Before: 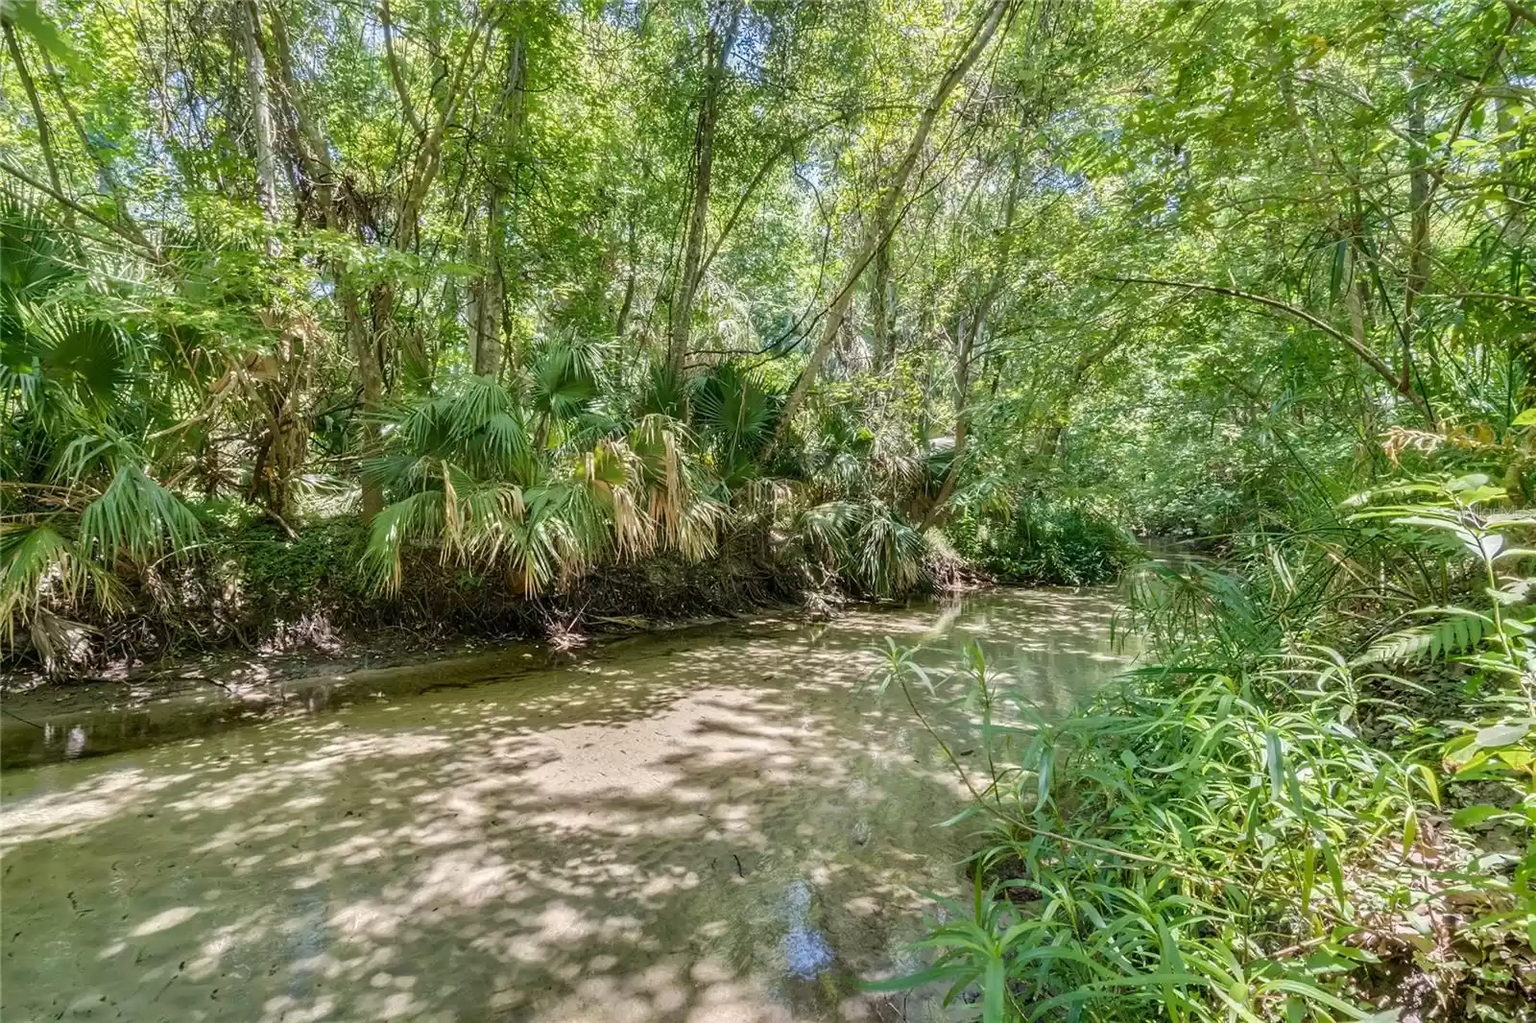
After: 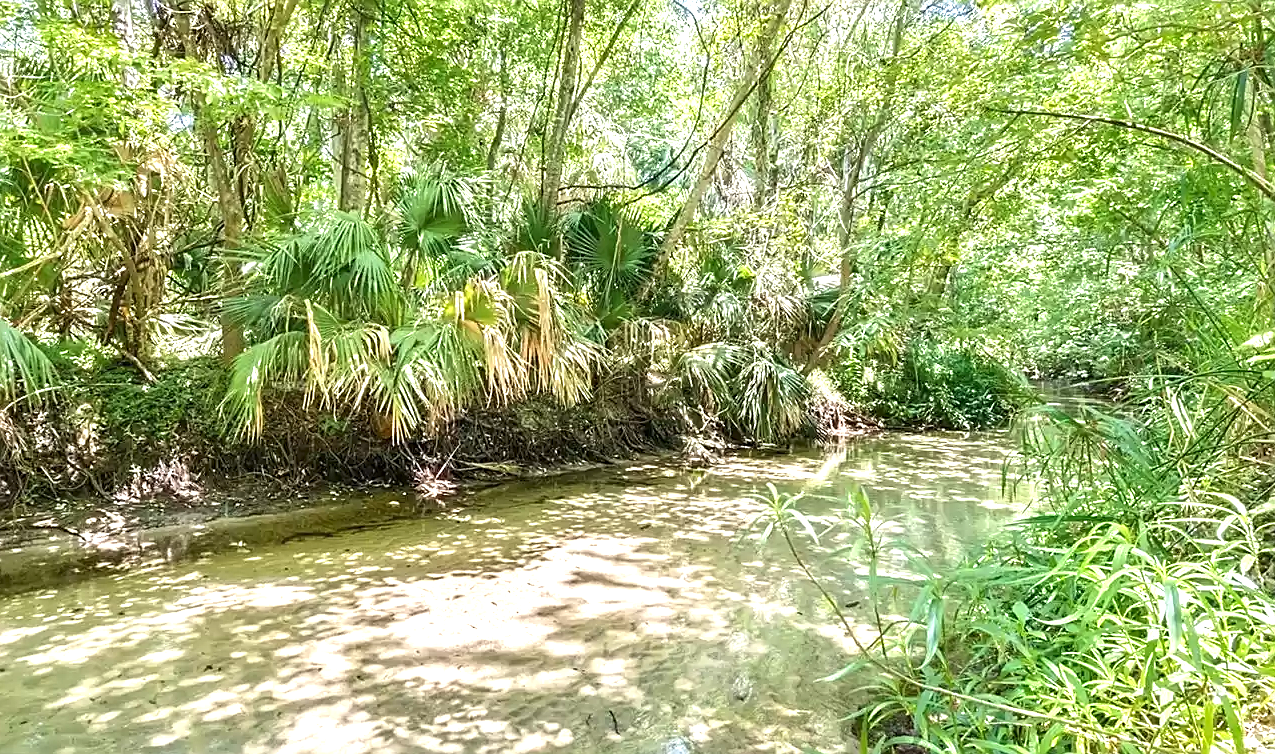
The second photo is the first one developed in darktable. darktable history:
sharpen: on, module defaults
exposure: black level correction 0, exposure 1.199 EV, compensate highlight preservation false
crop: left 9.697%, top 16.904%, right 10.607%, bottom 12.364%
